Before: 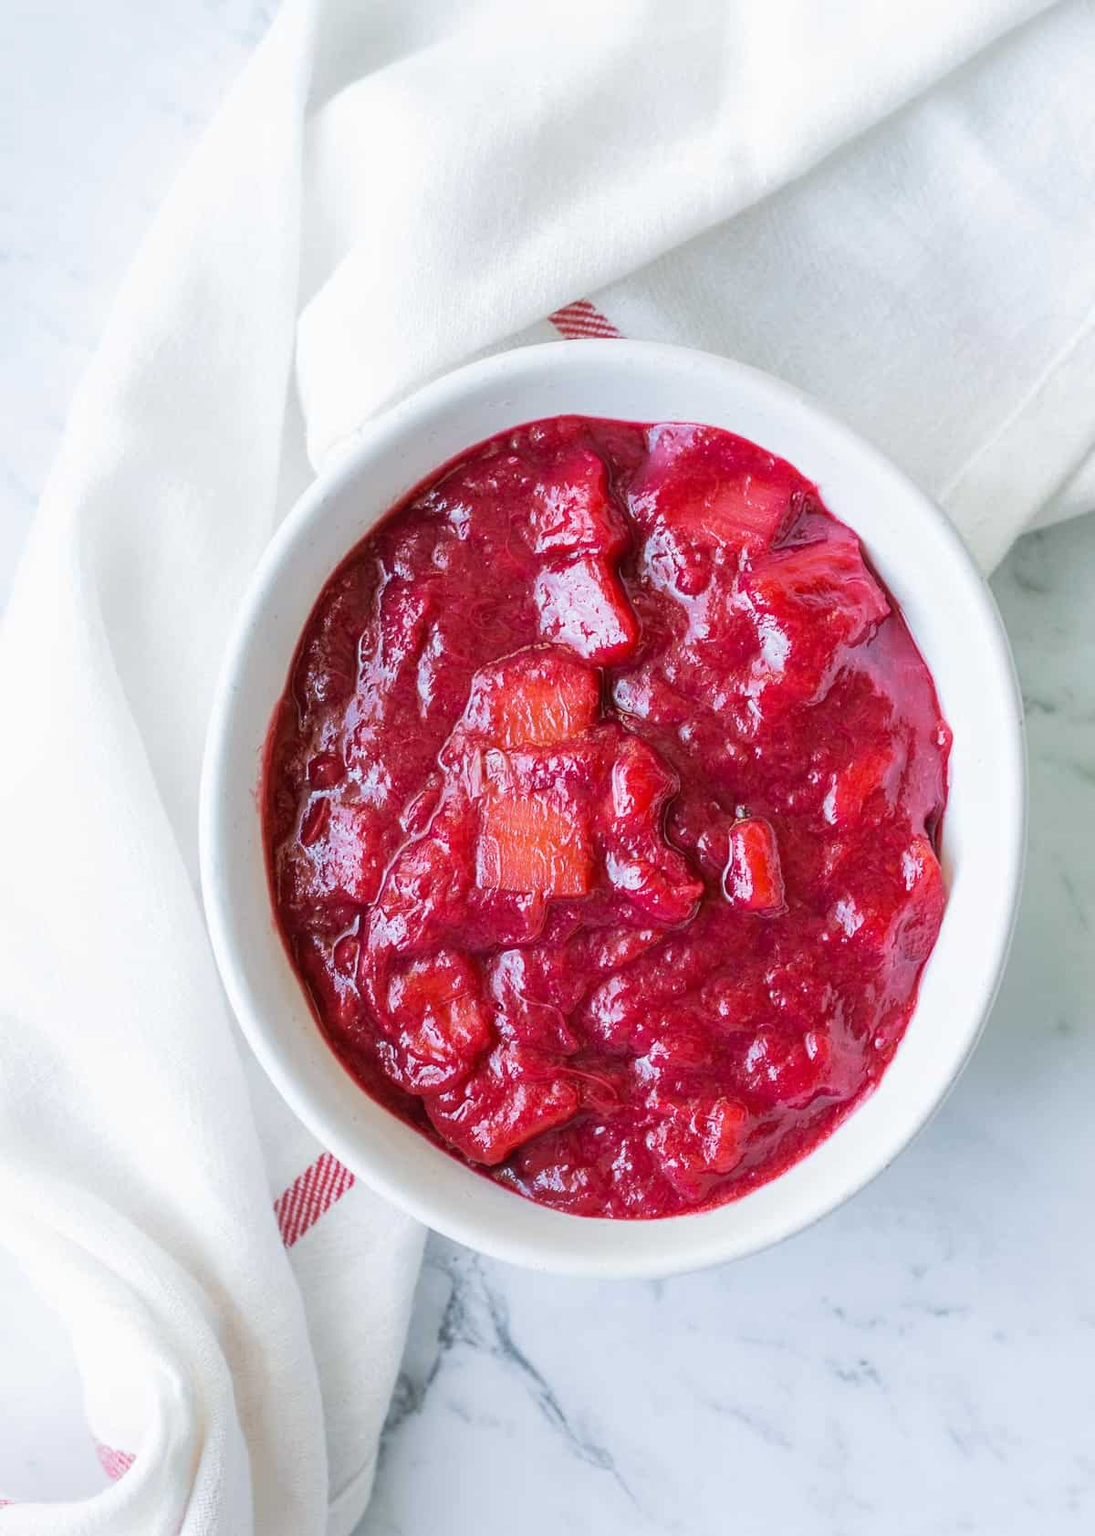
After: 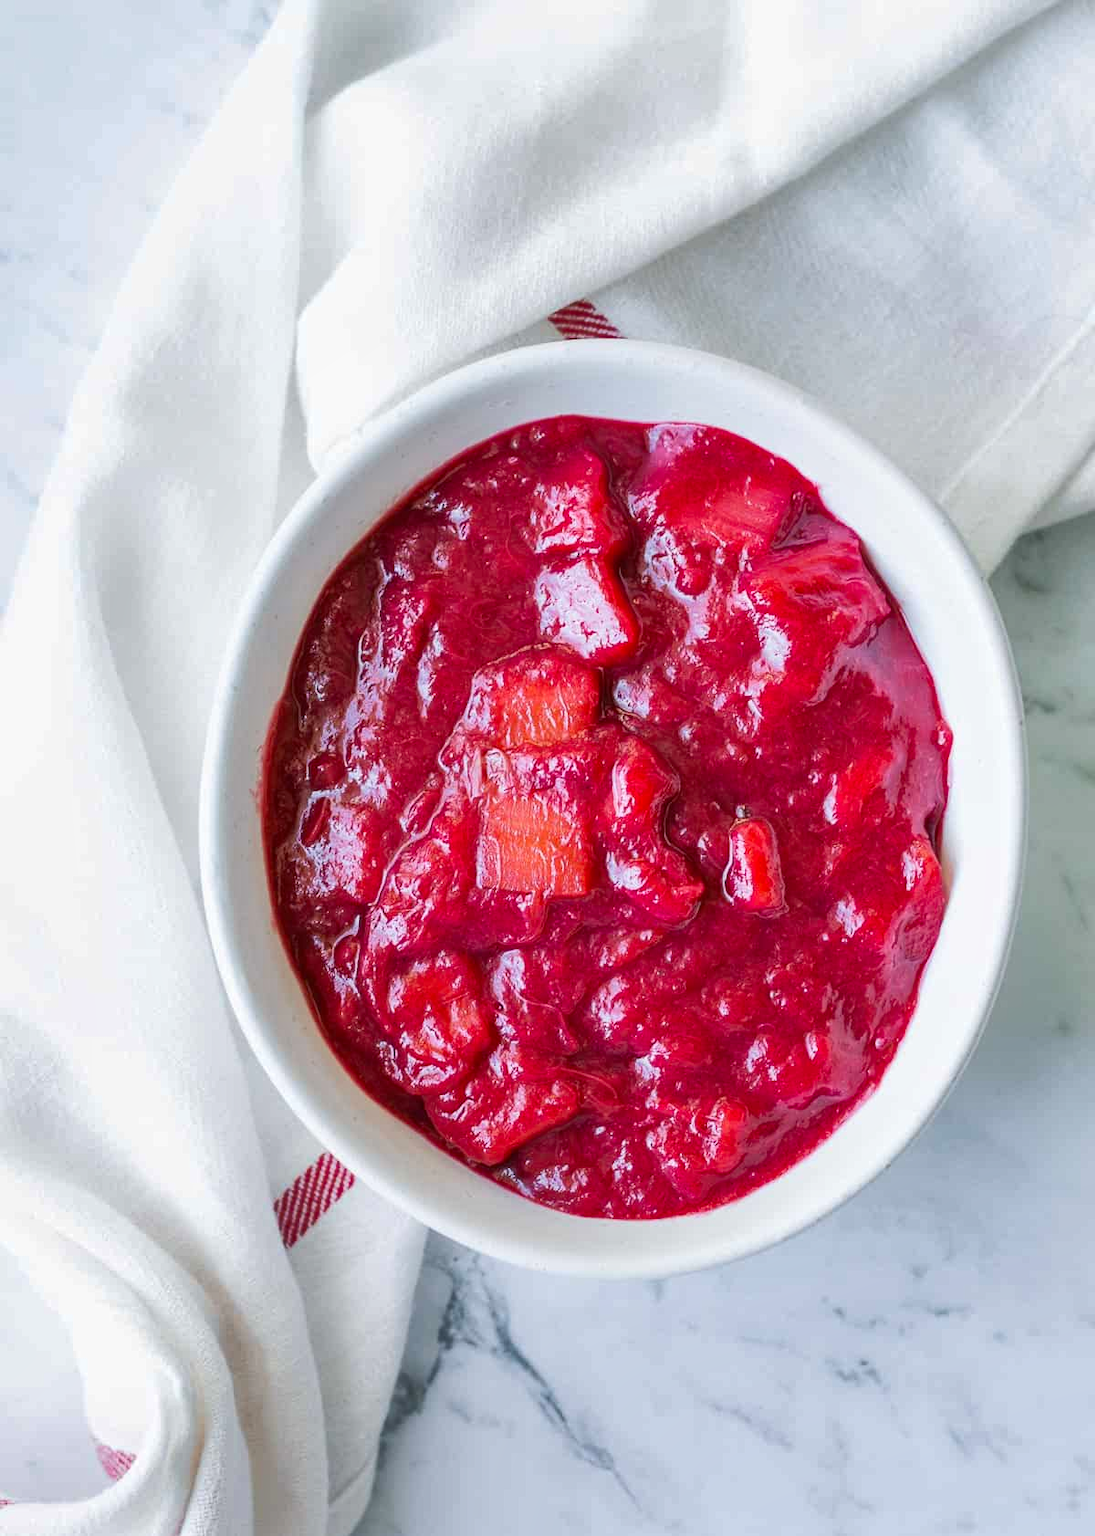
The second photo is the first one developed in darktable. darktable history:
color correction: saturation 1.1
shadows and highlights: low approximation 0.01, soften with gaussian
